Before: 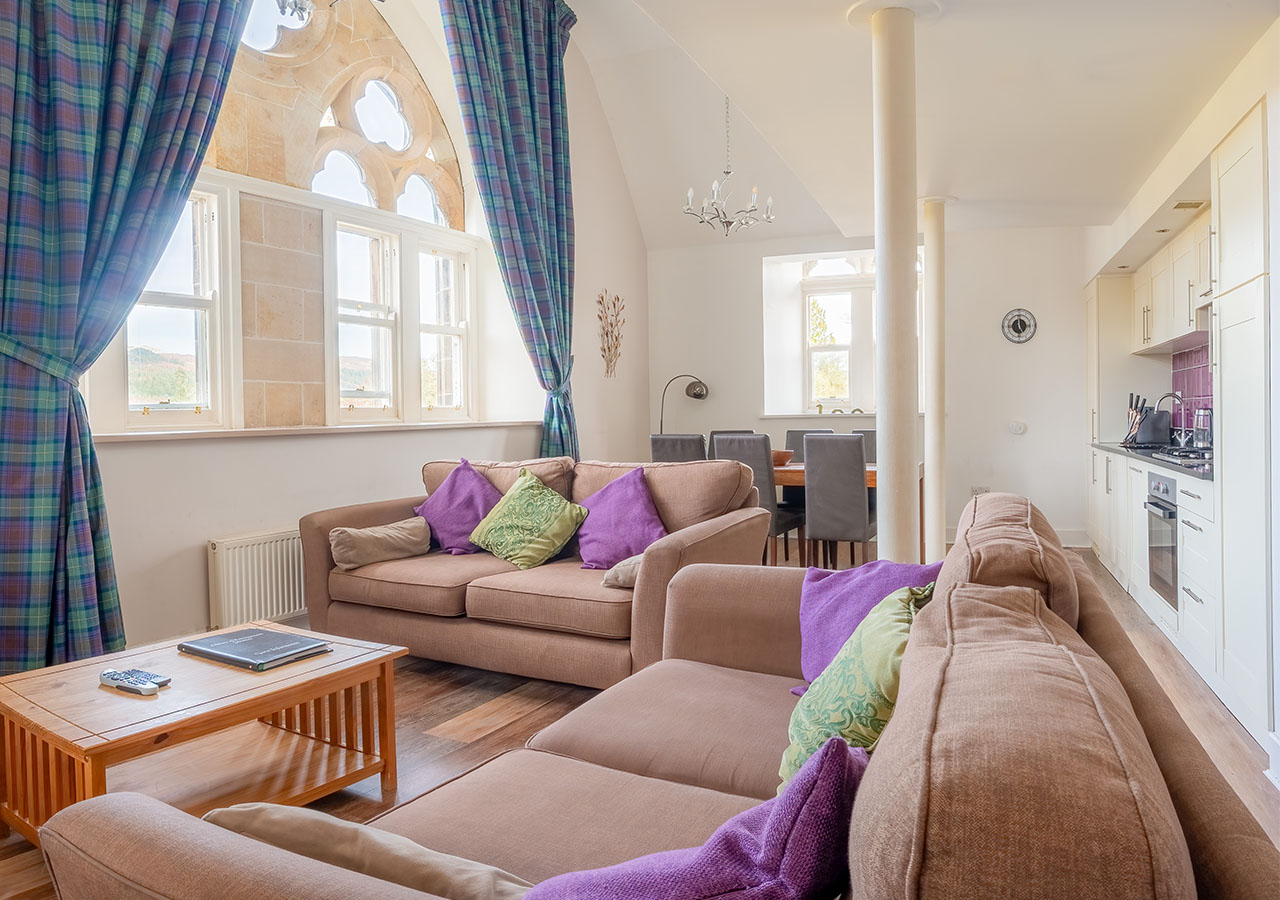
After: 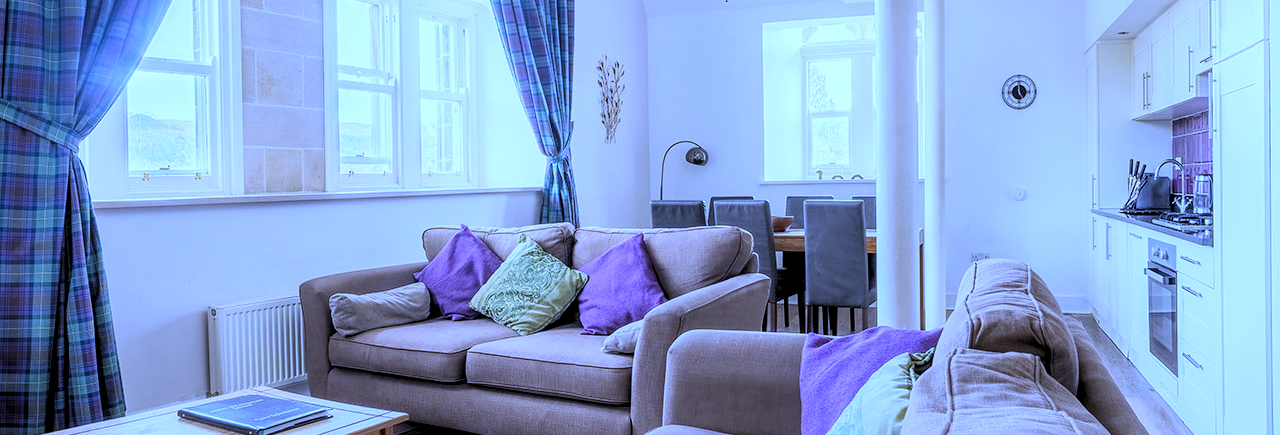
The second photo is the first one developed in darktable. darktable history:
local contrast: highlights 100%, shadows 100%, detail 120%, midtone range 0.2
crop and rotate: top 26.056%, bottom 25.543%
tone curve: curves: ch0 [(0, 0) (0.004, 0.001) (0.133, 0.112) (0.325, 0.362) (0.832, 0.893) (1, 1)], color space Lab, linked channels, preserve colors none
levels: levels [0.116, 0.574, 1]
white balance: red 0.766, blue 1.537
